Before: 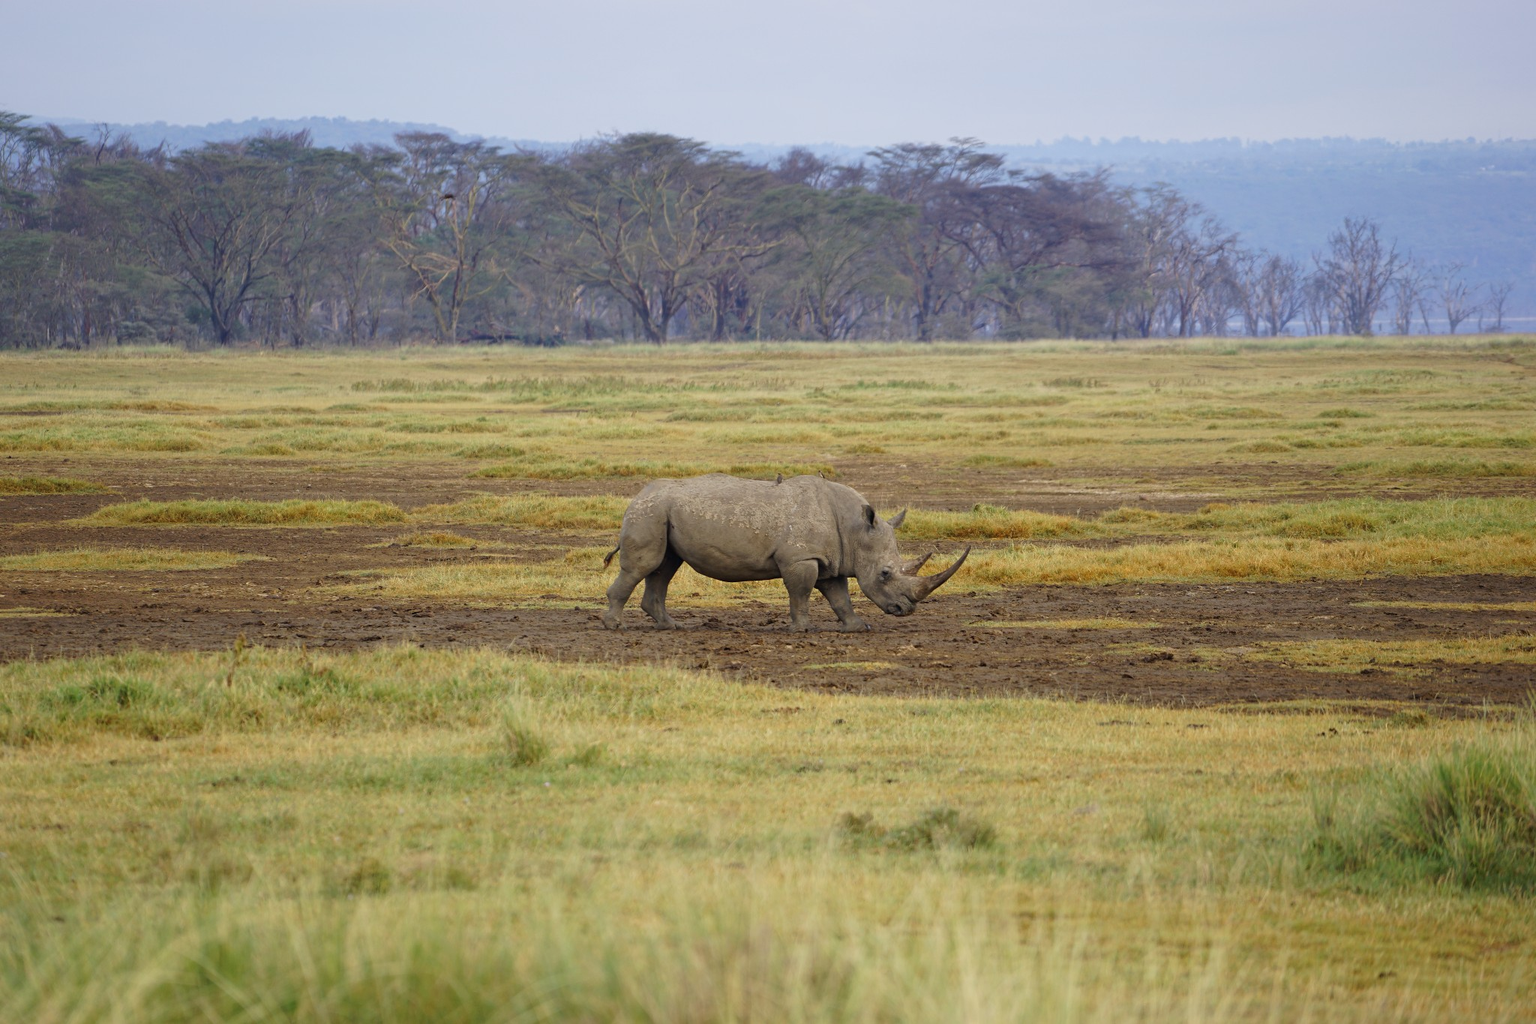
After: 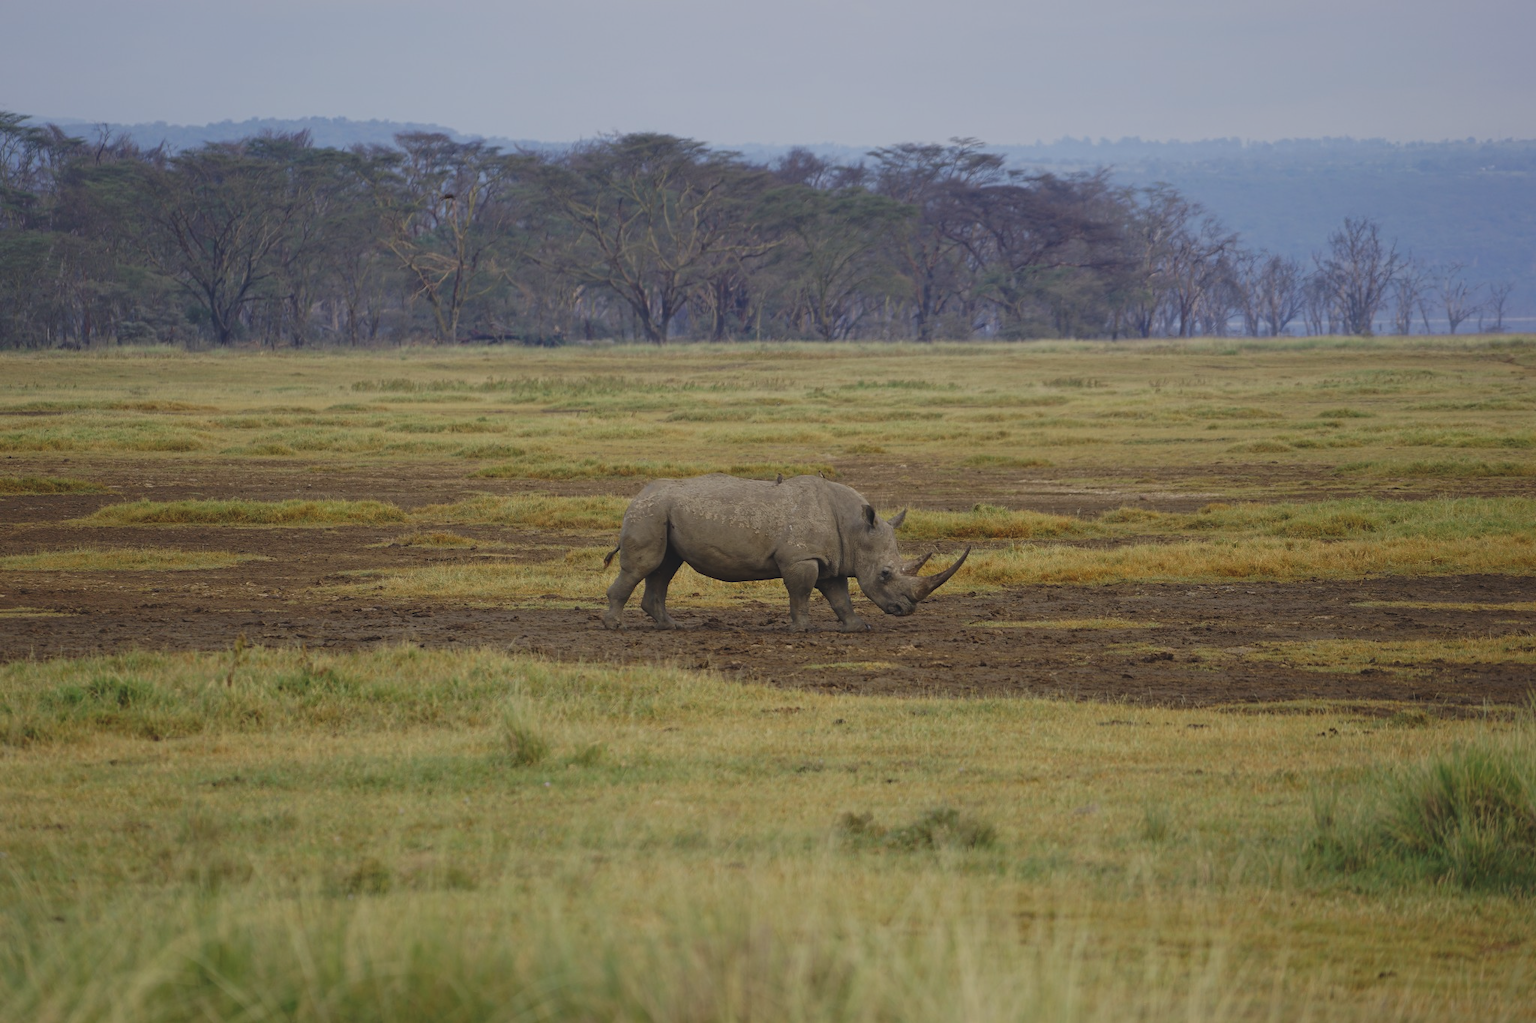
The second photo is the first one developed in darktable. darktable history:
exposure: black level correction -0.016, exposure -1.018 EV, compensate highlight preservation false
tone curve: curves: ch0 [(0, 0.028) (0.138, 0.156) (0.468, 0.516) (0.754, 0.823) (1, 1)], color space Lab, linked channels, preserve colors none
